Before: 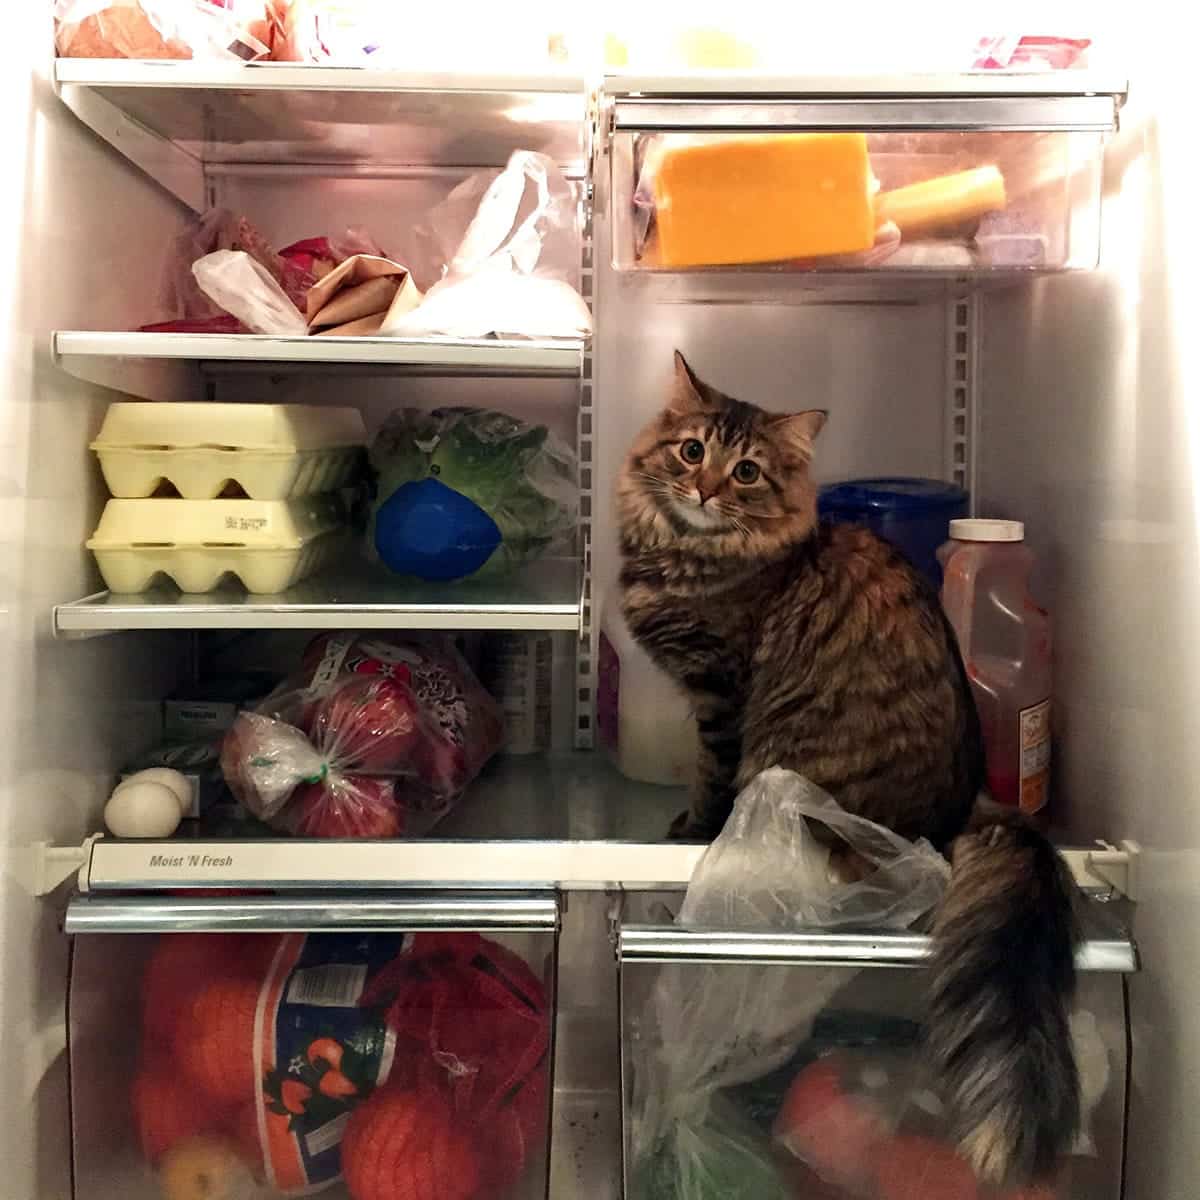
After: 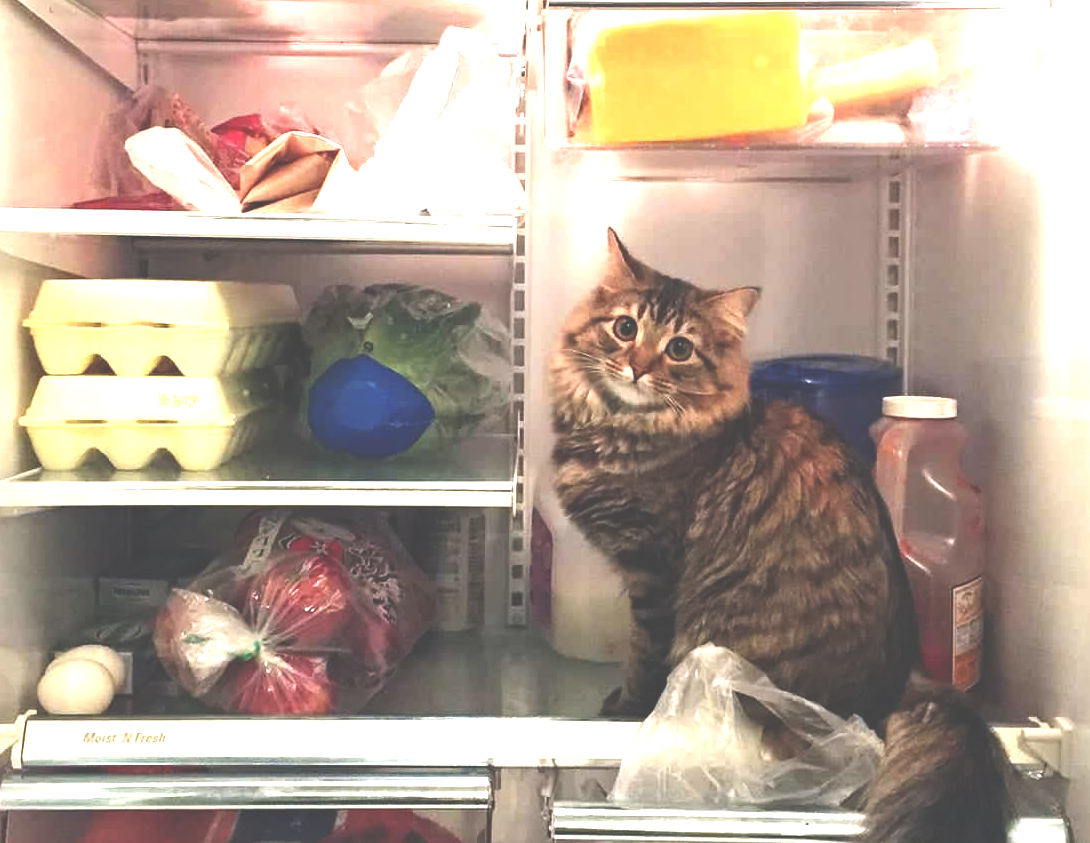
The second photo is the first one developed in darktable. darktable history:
crop: left 5.596%, top 10.314%, right 3.534%, bottom 19.395%
exposure: black level correction -0.023, exposure 1.397 EV, compensate highlight preservation false
